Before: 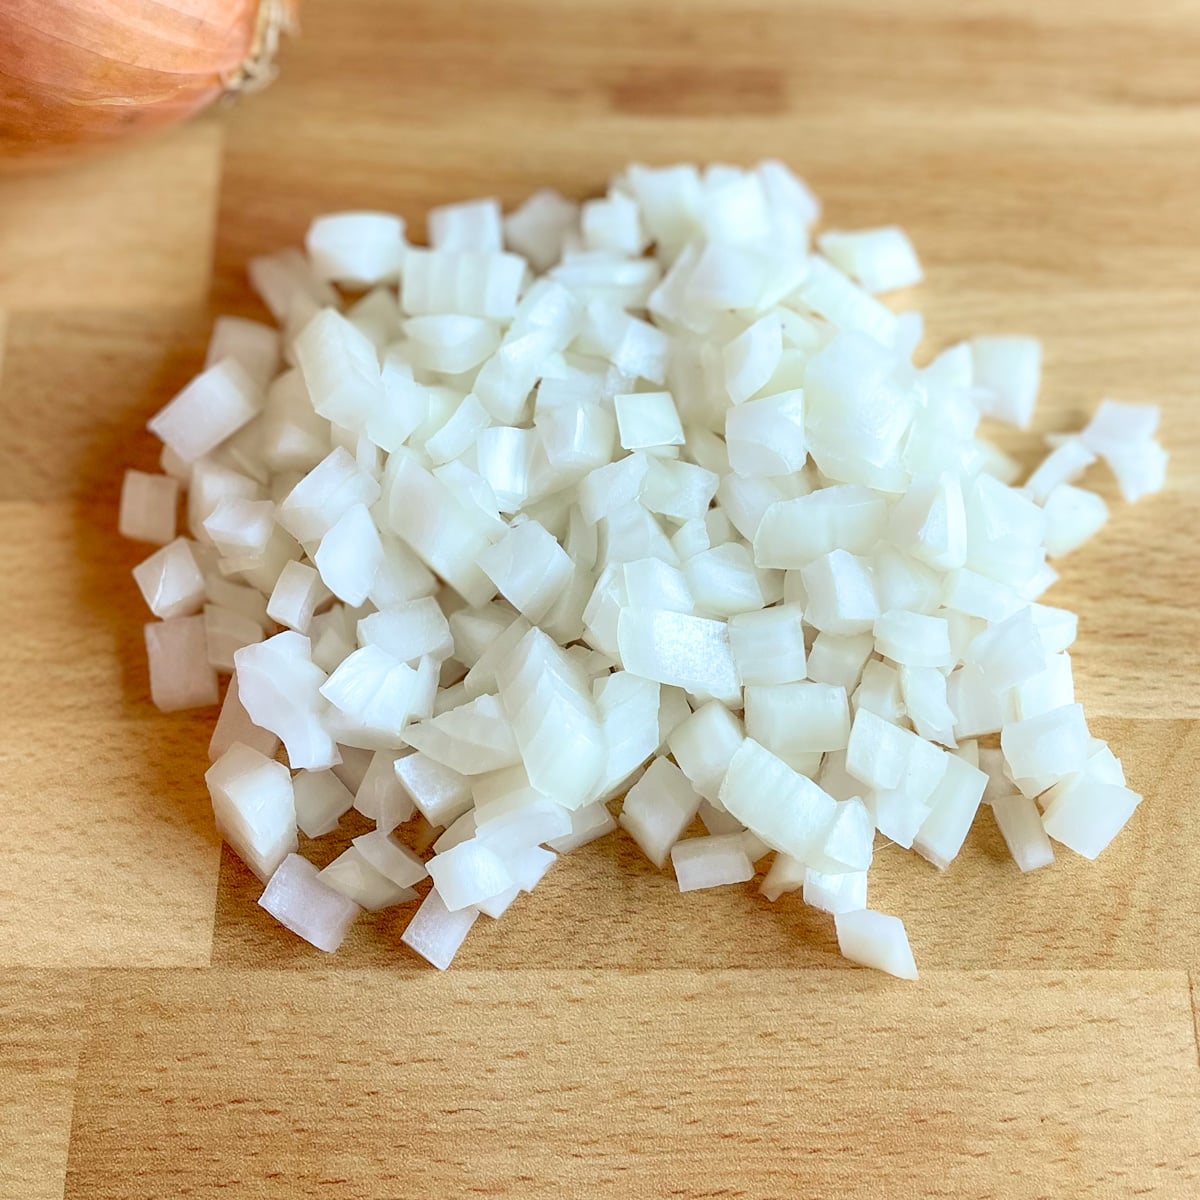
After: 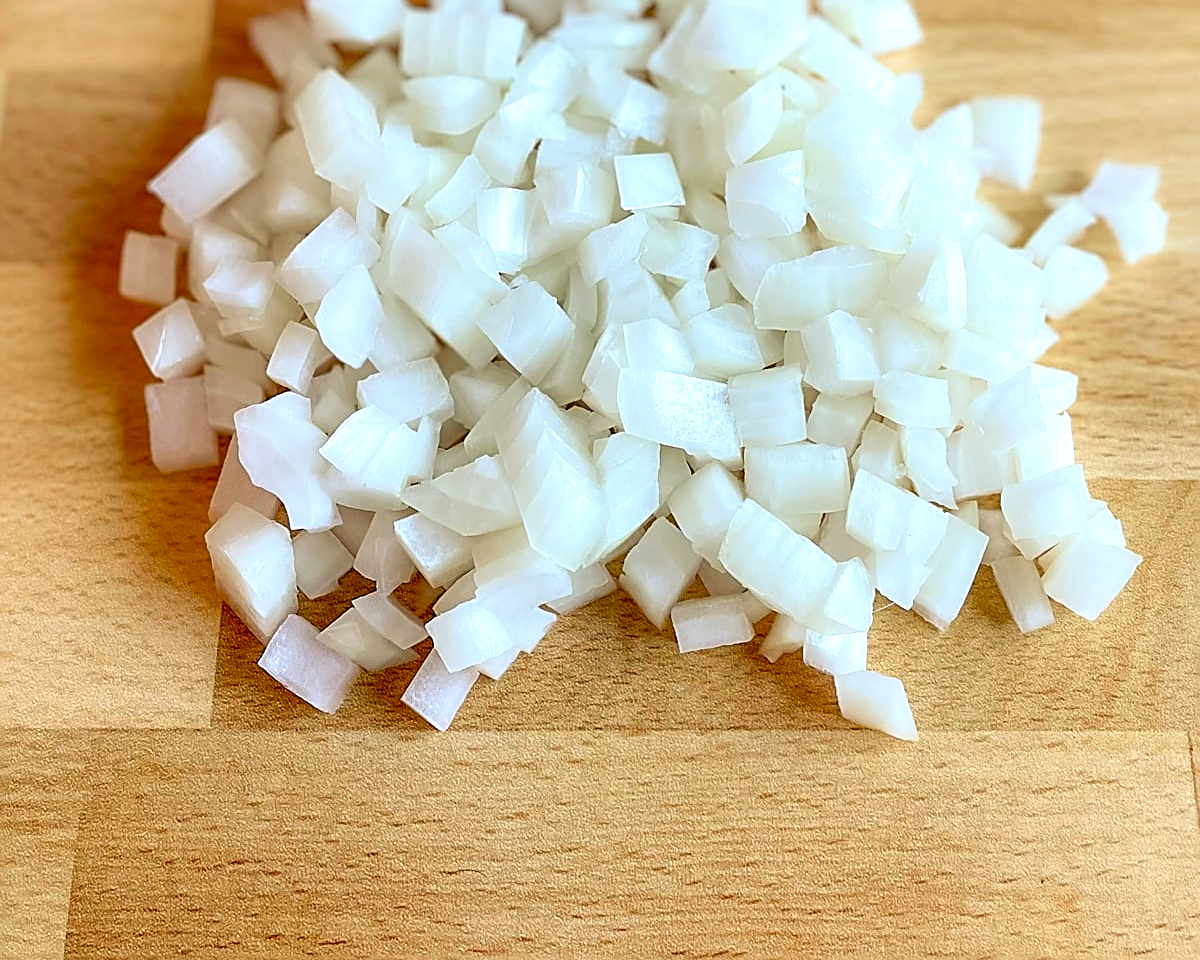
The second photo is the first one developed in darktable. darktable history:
sharpen: amount 0.75
color balance: lift [1, 1, 0.999, 1.001], gamma [1, 1.003, 1.005, 0.995], gain [1, 0.992, 0.988, 1.012], contrast 5%, output saturation 110%
crop and rotate: top 19.998%
